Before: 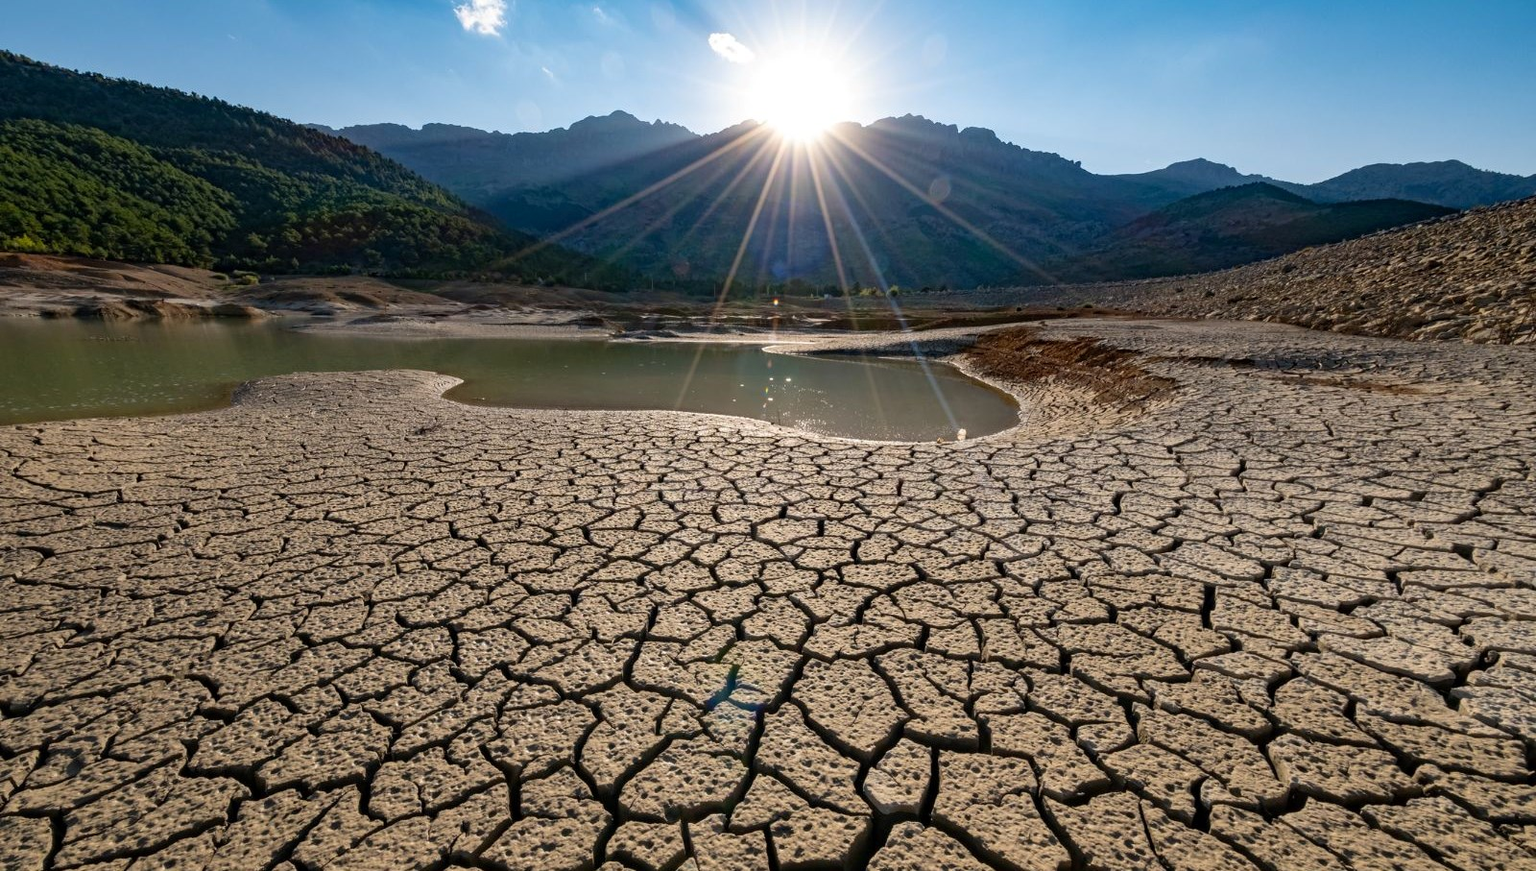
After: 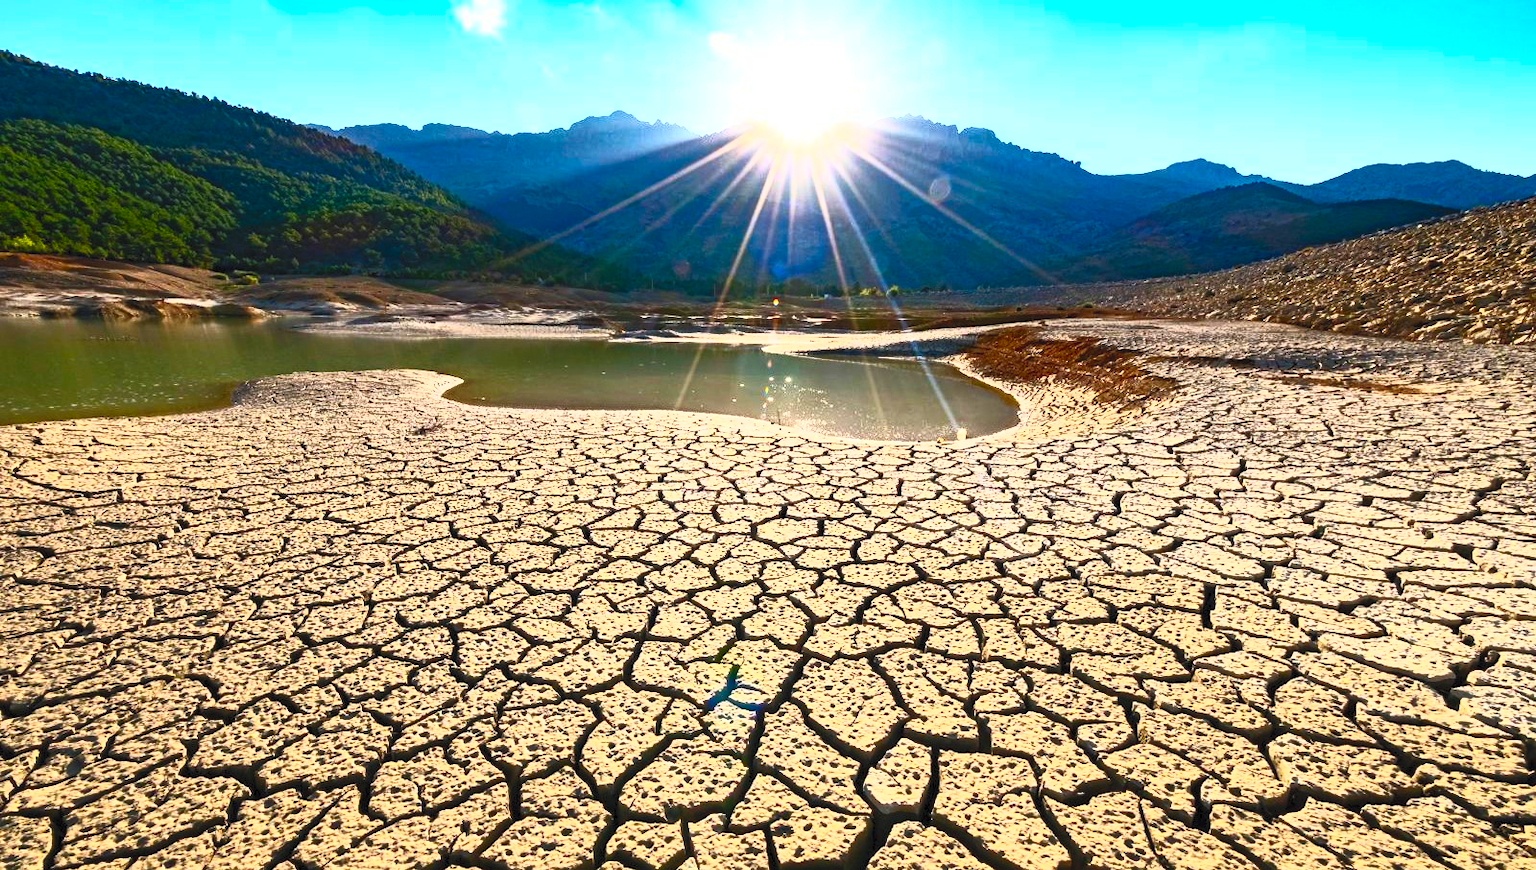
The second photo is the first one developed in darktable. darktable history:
contrast brightness saturation: contrast 0.99, brightness 0.986, saturation 0.993
